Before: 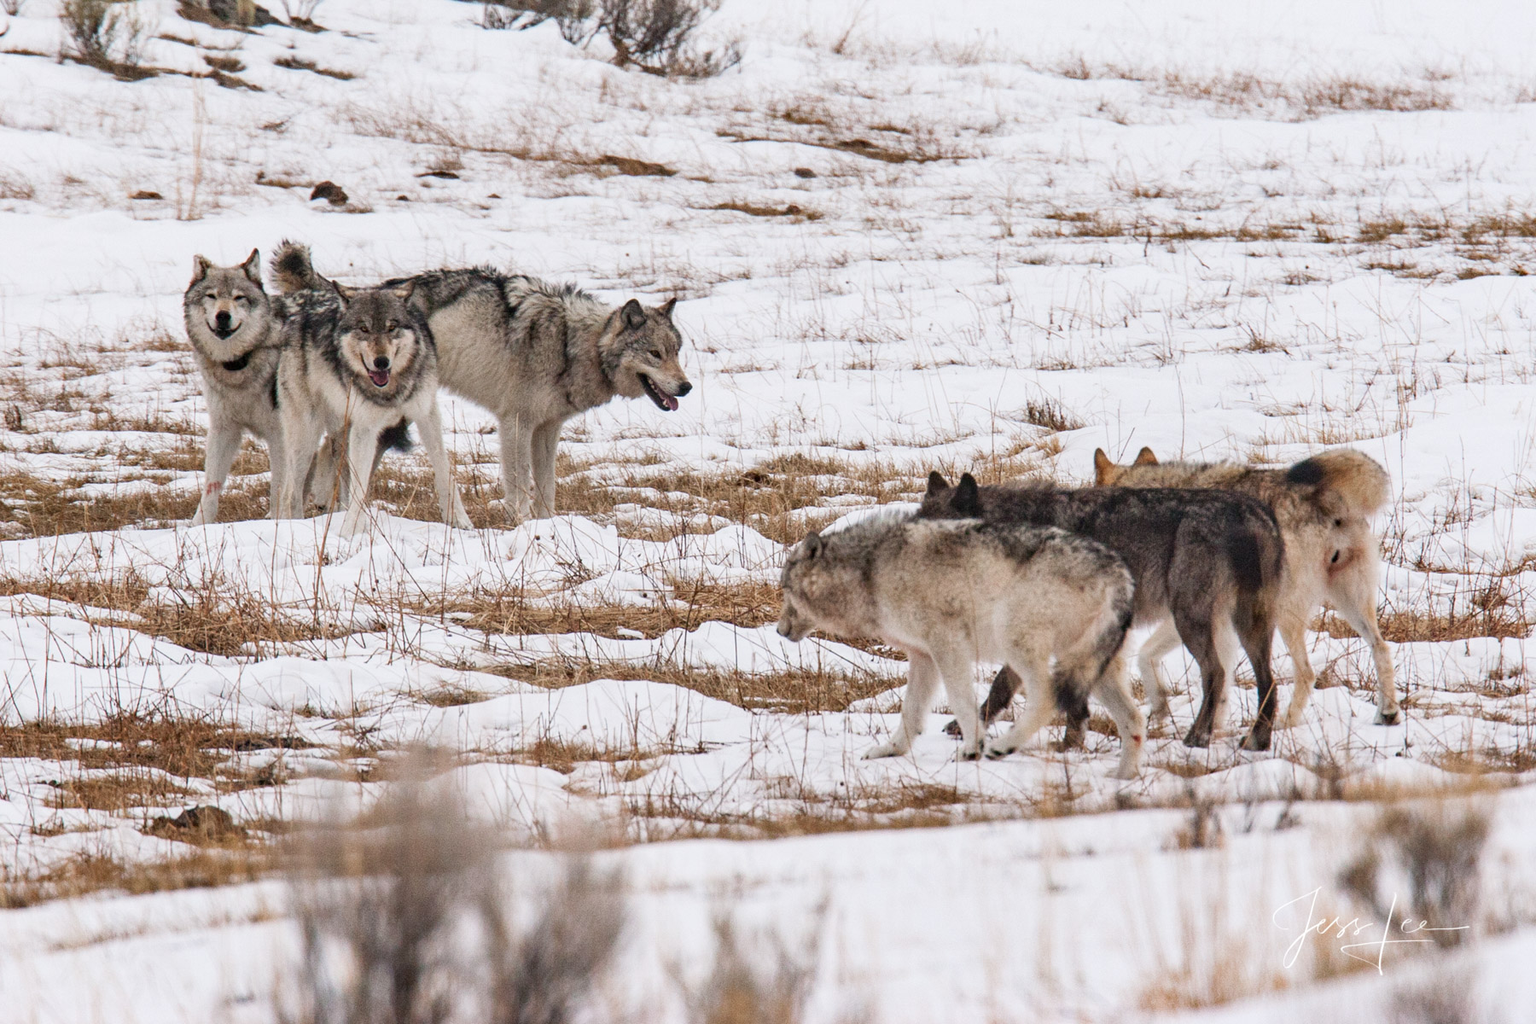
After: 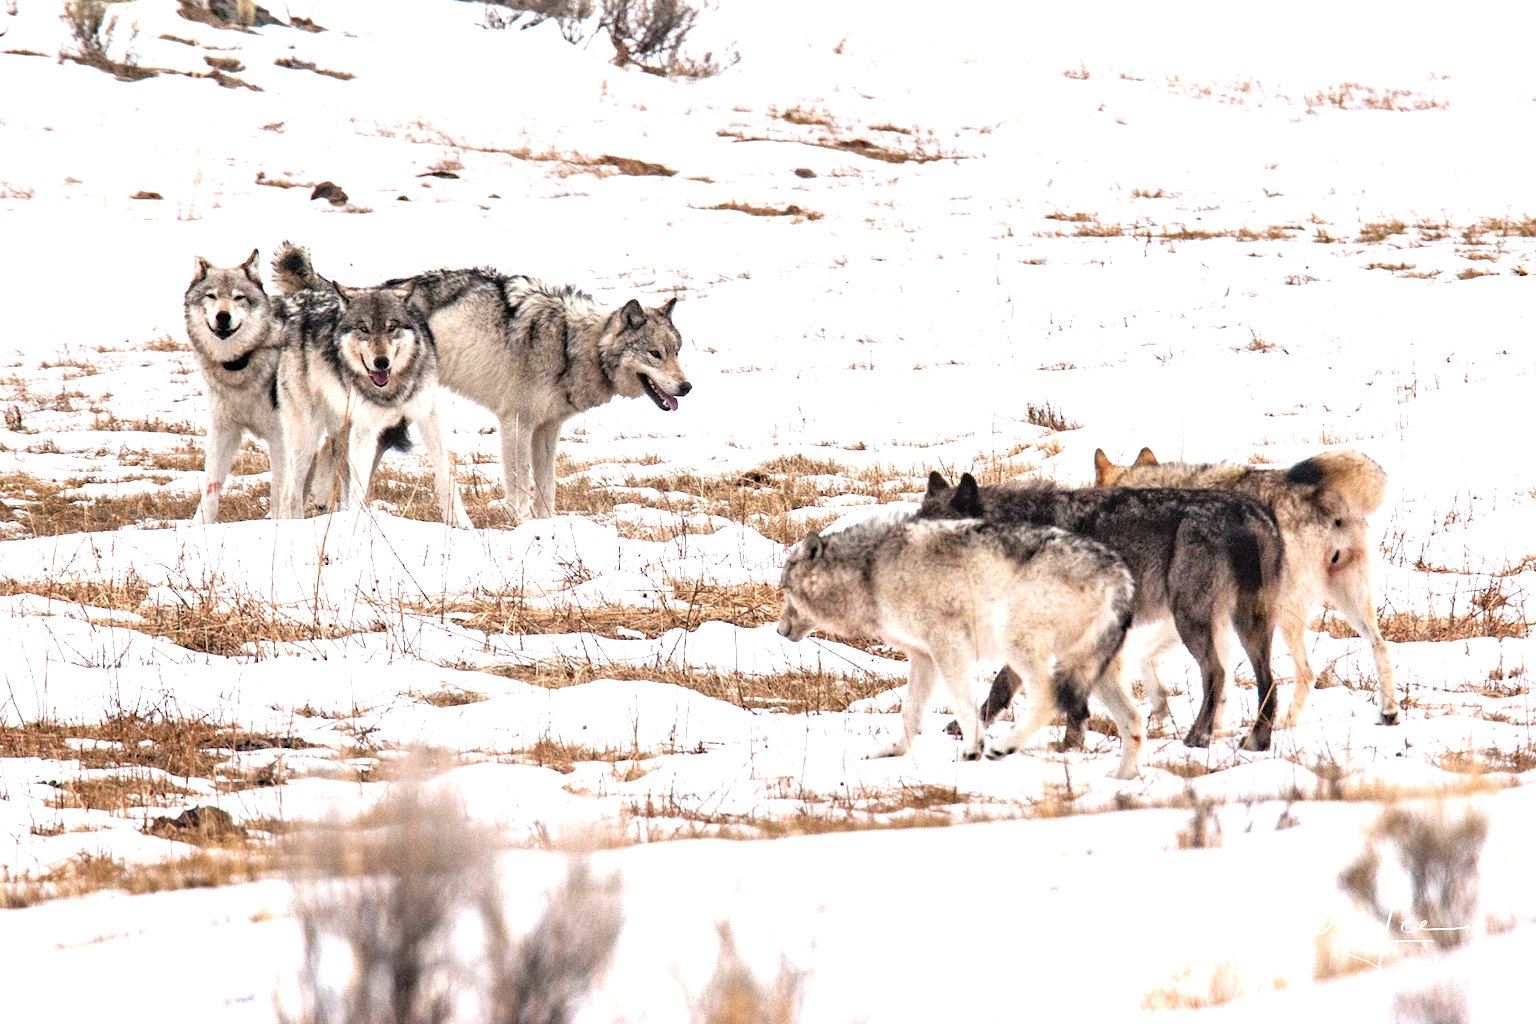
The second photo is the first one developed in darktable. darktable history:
tone equalizer: -8 EV -1.12 EV, -7 EV -0.975 EV, -6 EV -0.84 EV, -5 EV -0.568 EV, -3 EV 0.595 EV, -2 EV 0.856 EV, -1 EV 1 EV, +0 EV 1.08 EV
